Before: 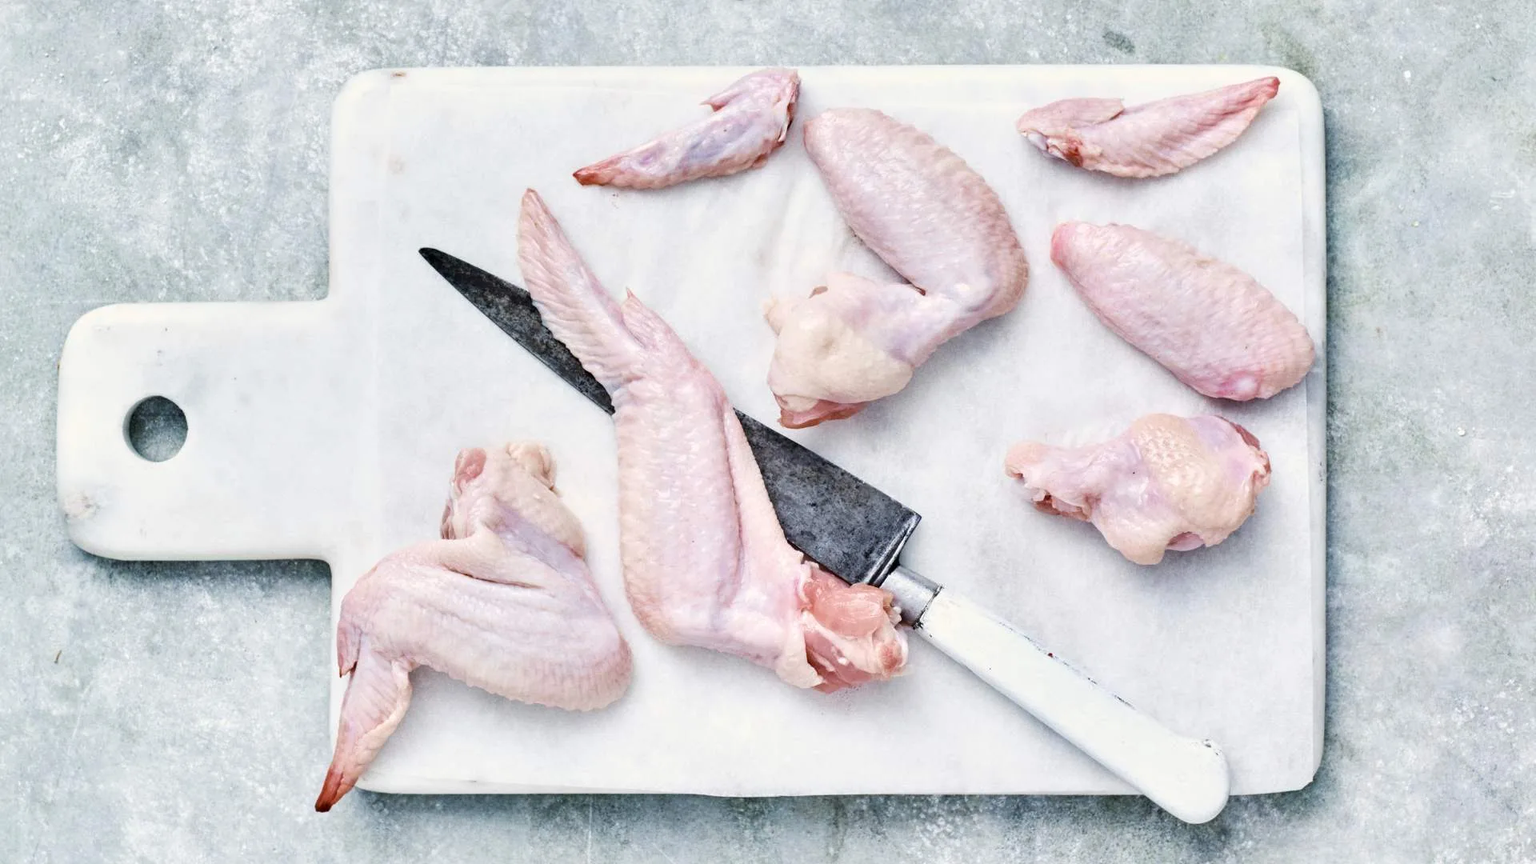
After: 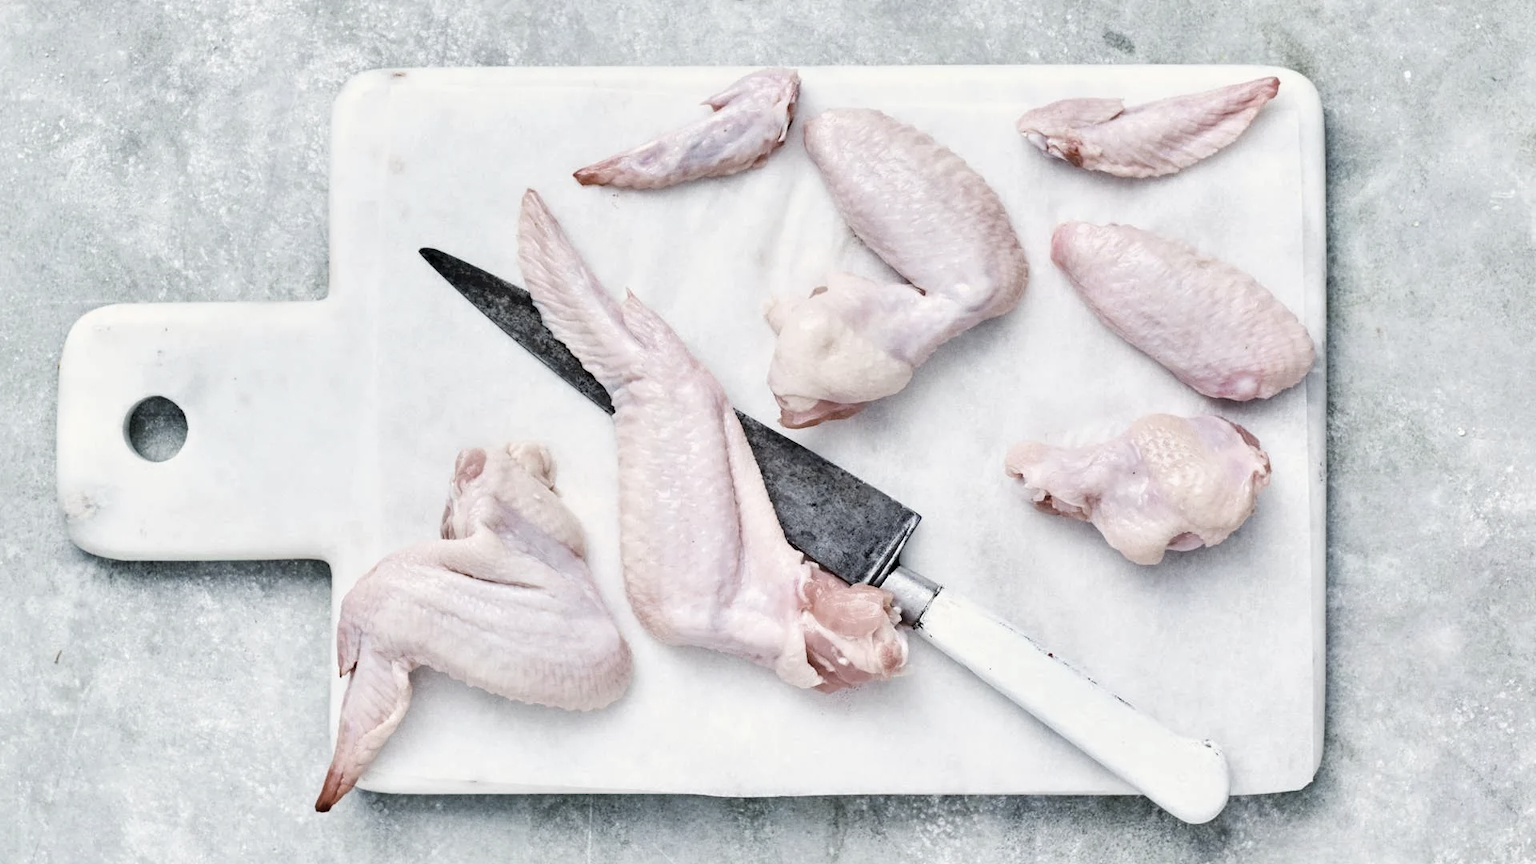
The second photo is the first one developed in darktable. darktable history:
shadows and highlights: radius 334.63, shadows 63.9, highlights 6.12, compress 87.83%, soften with gaussian
color correction: highlights b* -0.005, saturation 0.58
